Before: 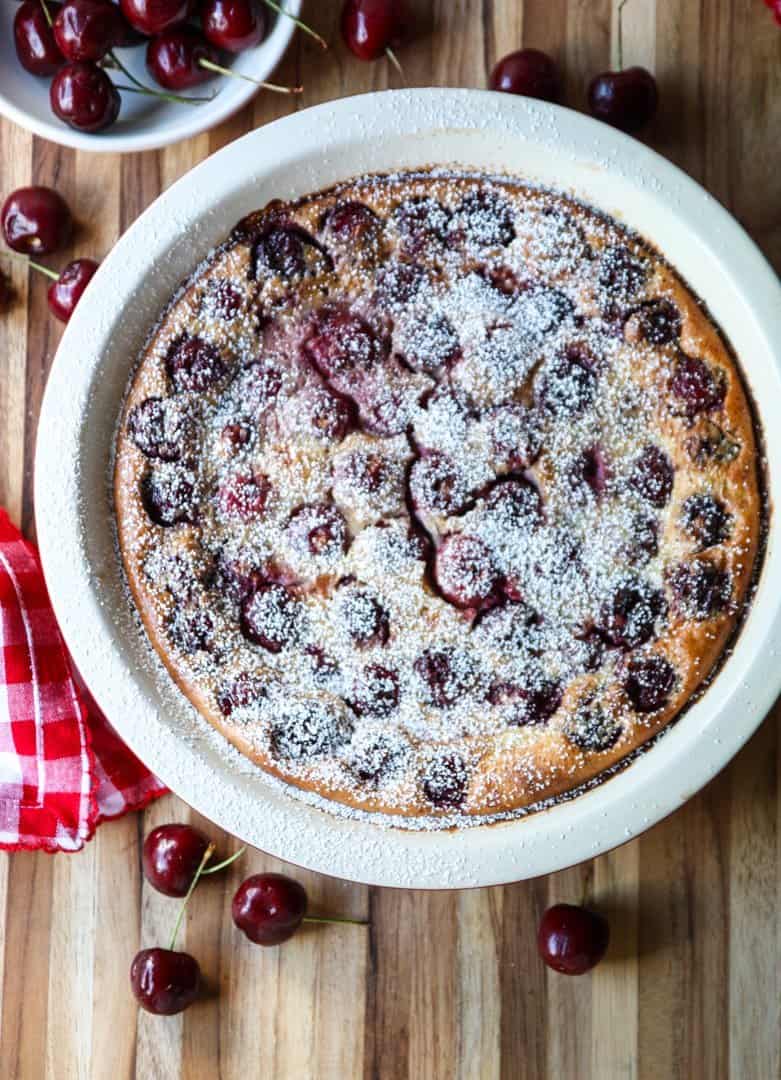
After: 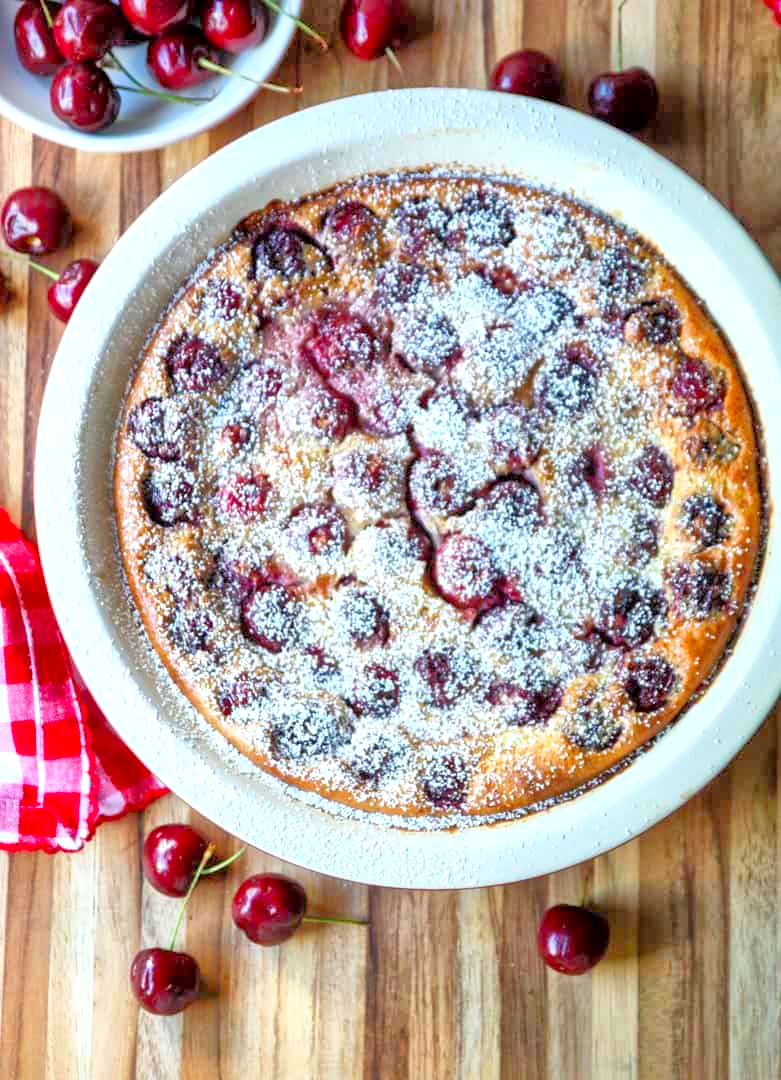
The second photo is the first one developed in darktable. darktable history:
contrast brightness saturation: saturation 0.13
tone equalizer: -7 EV 0.15 EV, -6 EV 0.6 EV, -5 EV 1.15 EV, -4 EV 1.33 EV, -3 EV 1.15 EV, -2 EV 0.6 EV, -1 EV 0.15 EV, mask exposure compensation -0.5 EV
exposure: black level correction 0.001, exposure 1.129 EV, compensate exposure bias true, compensate highlight preservation false
local contrast: mode bilateral grid, contrast 20, coarseness 50, detail 159%, midtone range 0.2
white balance: red 0.978, blue 0.999
global tonemap: drago (1, 100), detail 1
